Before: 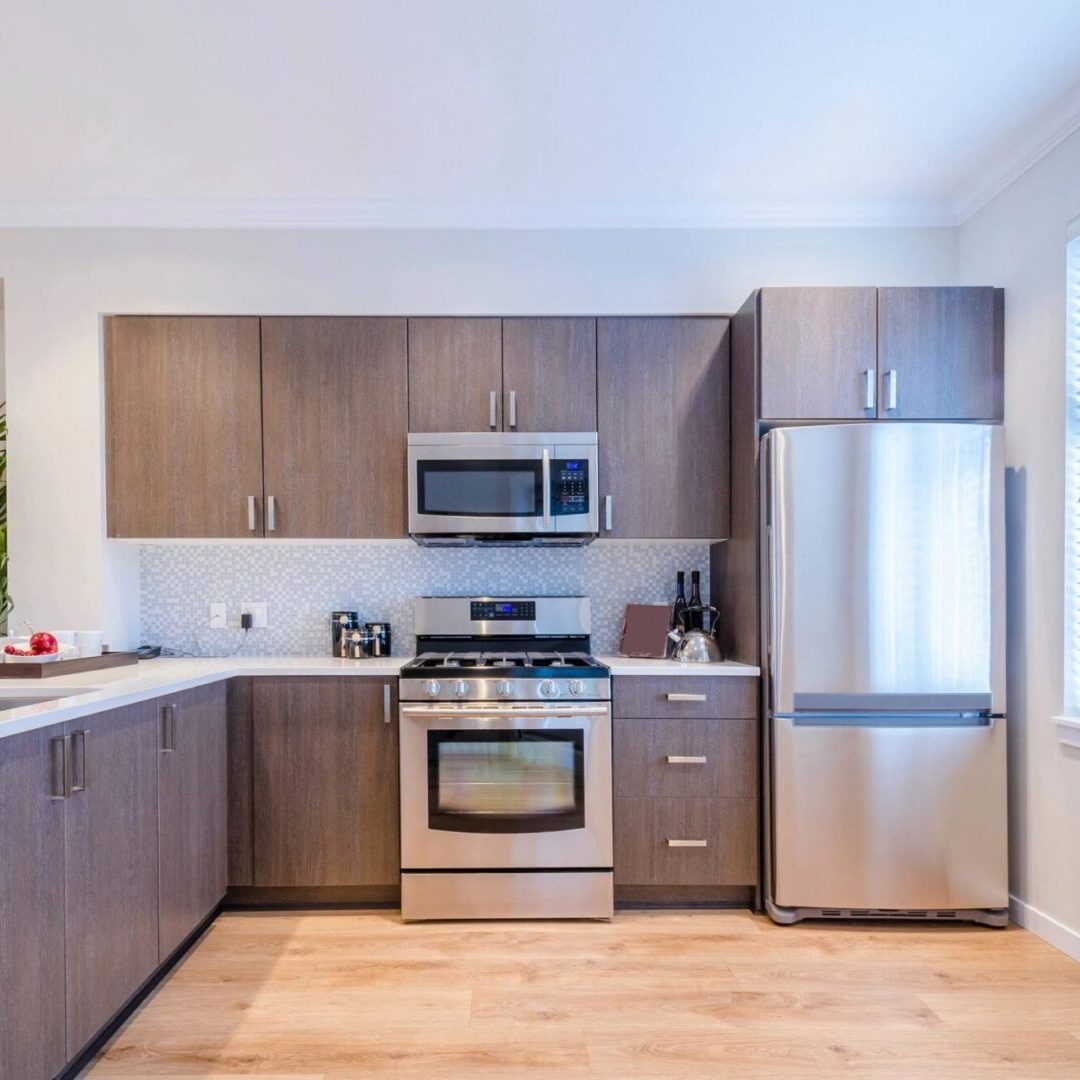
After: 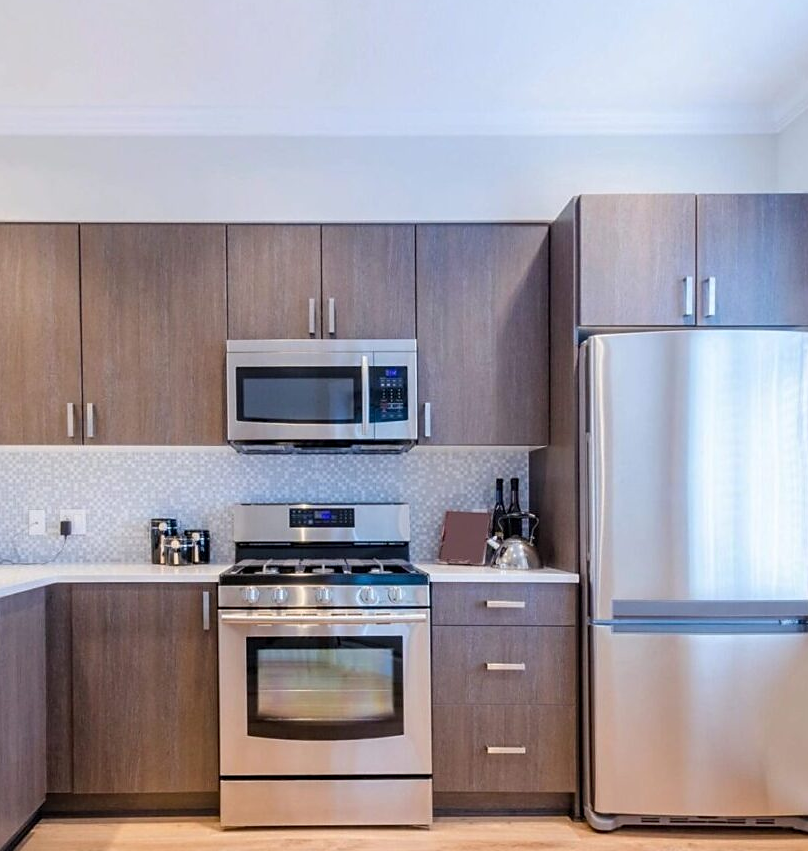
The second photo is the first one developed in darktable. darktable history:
crop: left 16.768%, top 8.653%, right 8.362%, bottom 12.485%
sharpen: radius 1.864, amount 0.398, threshold 1.271
white balance: emerald 1
